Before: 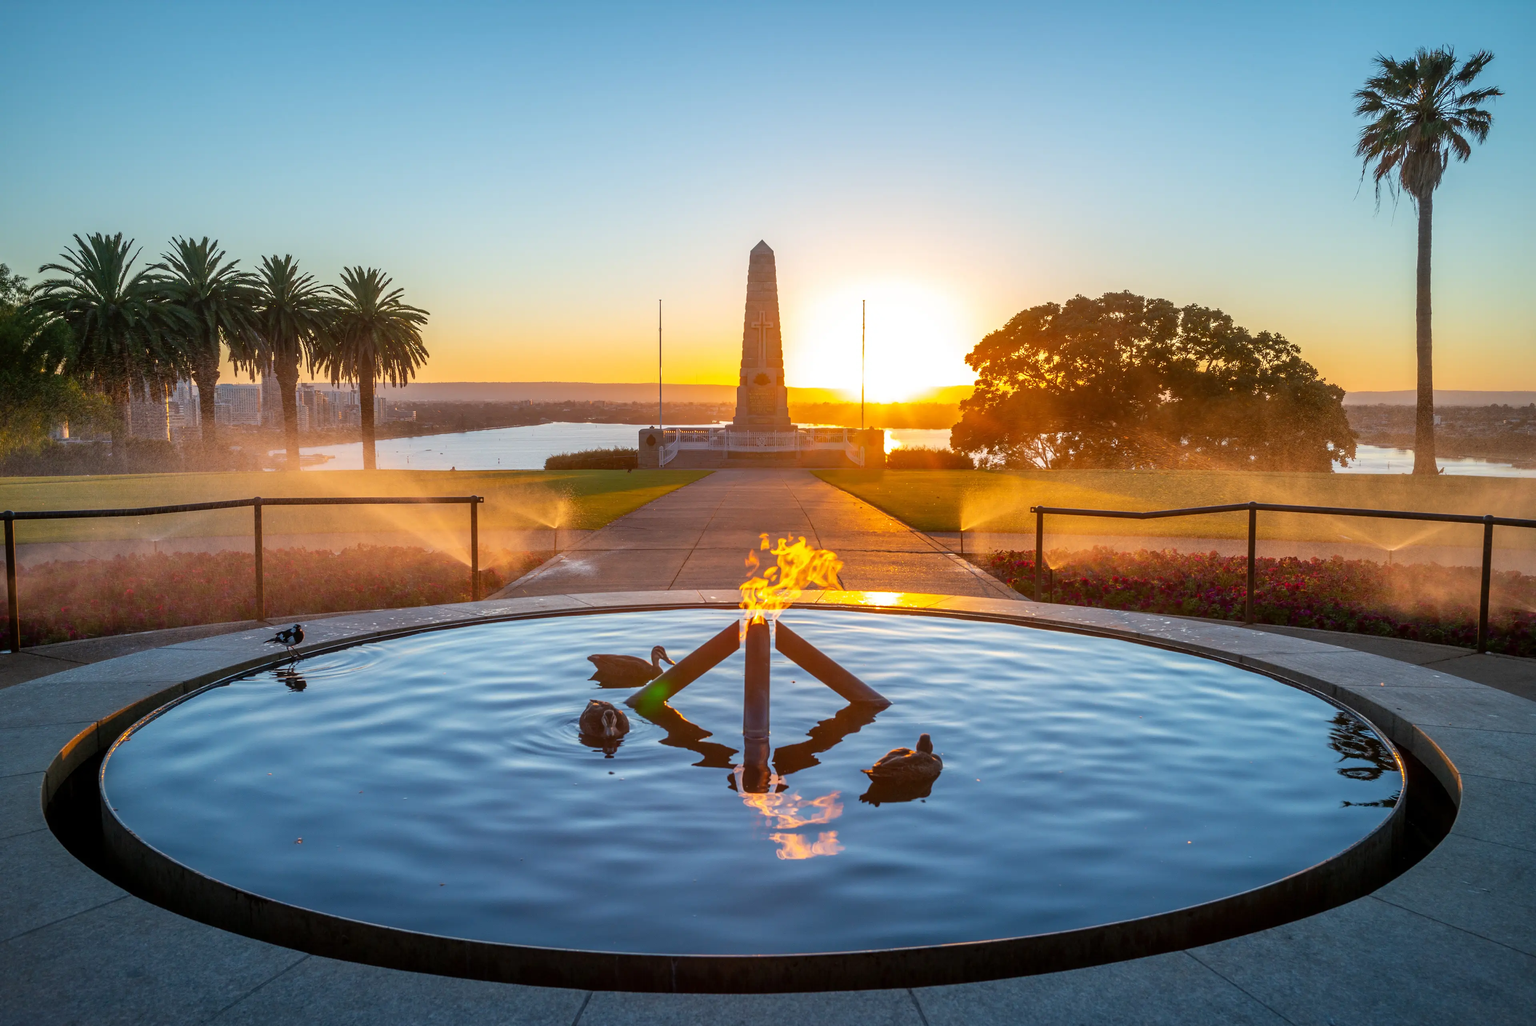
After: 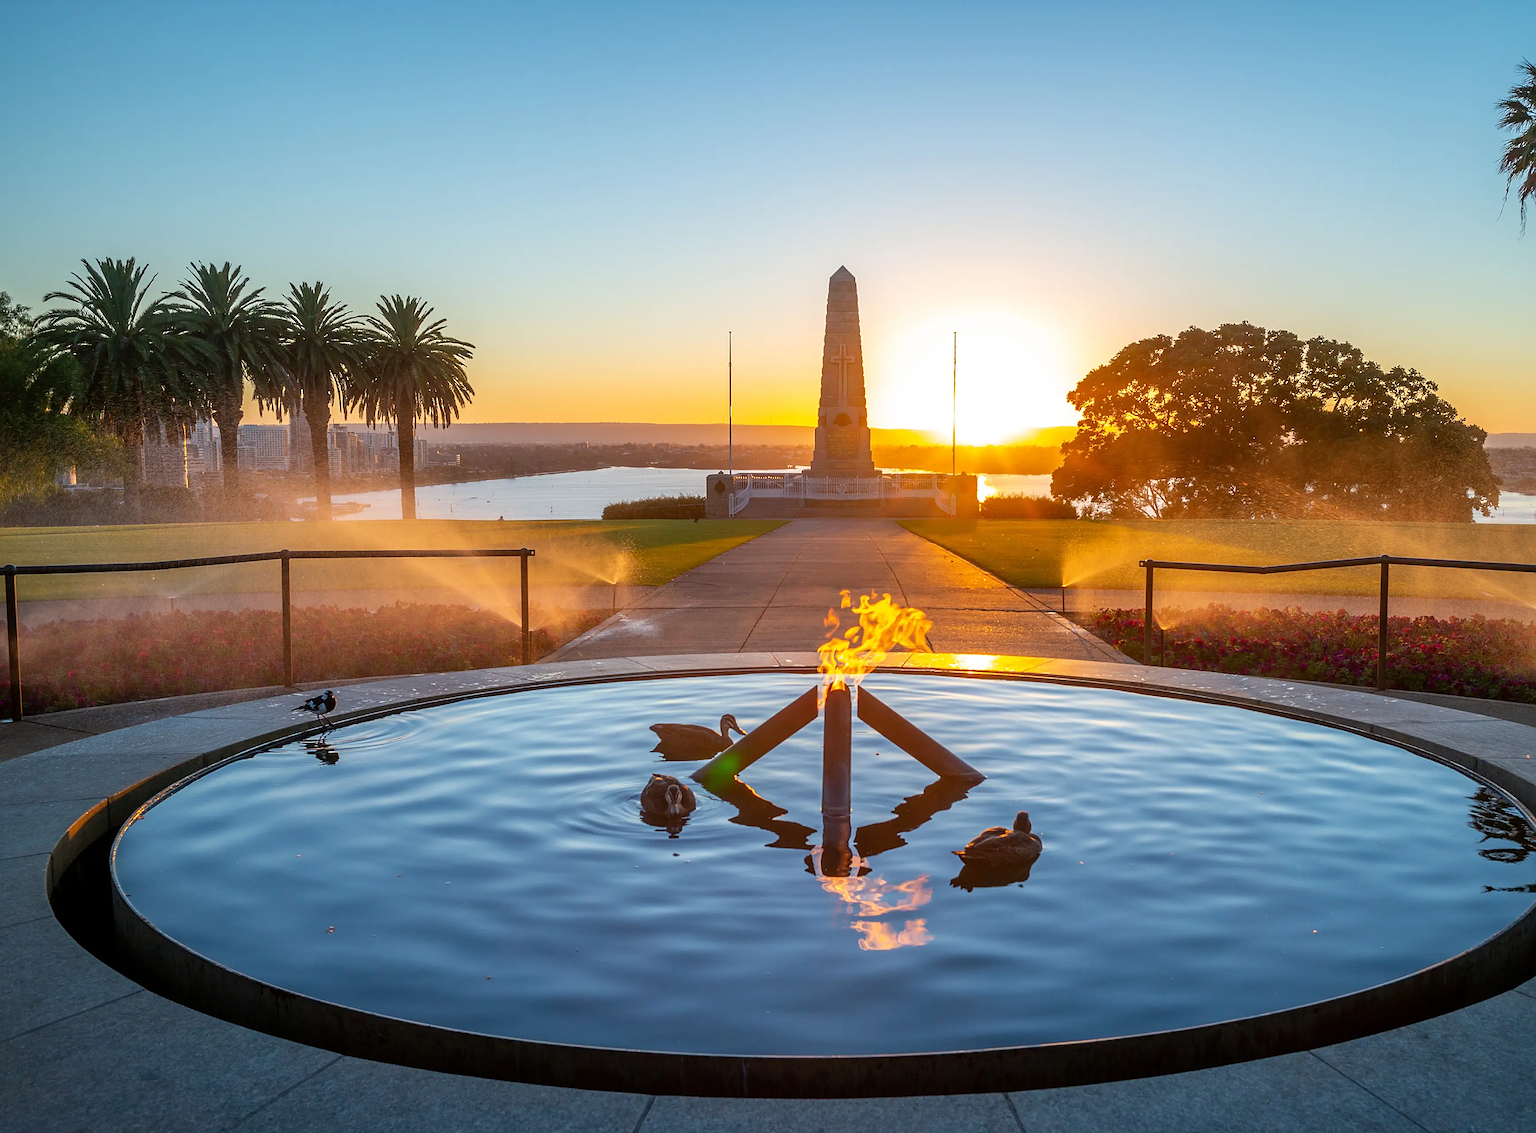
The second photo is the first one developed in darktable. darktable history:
sharpen: amount 0.491
crop: right 9.519%, bottom 0.049%
